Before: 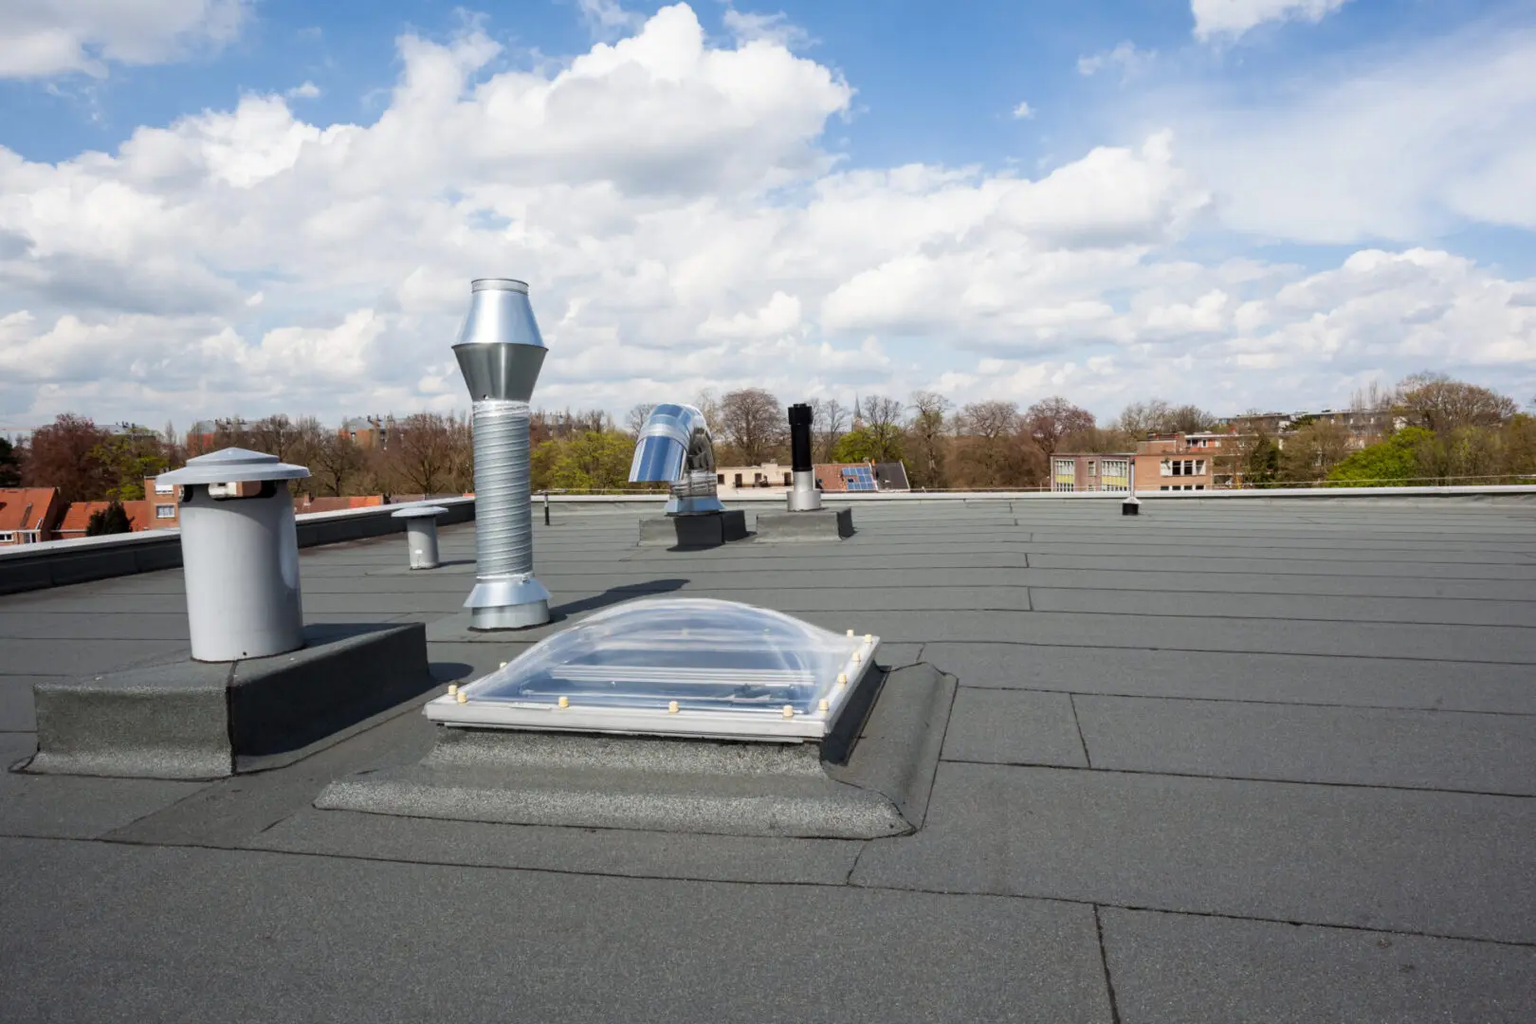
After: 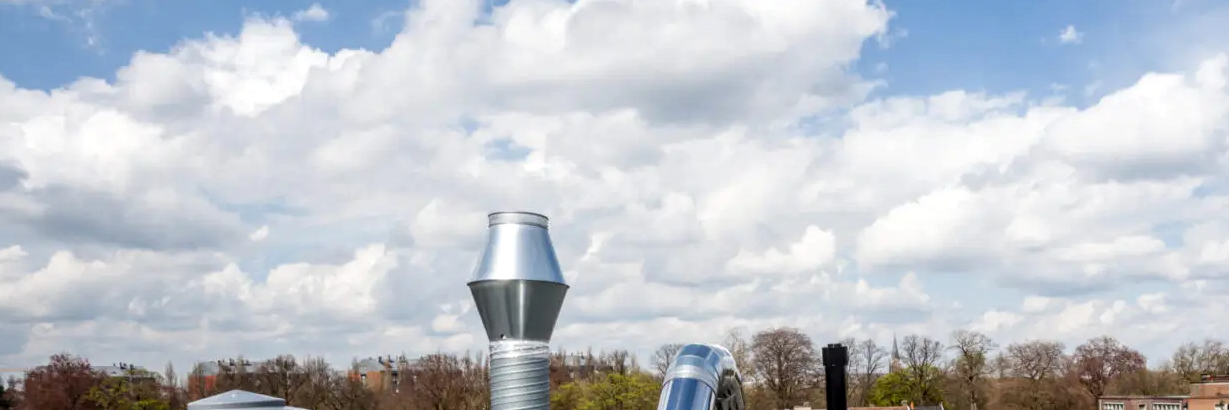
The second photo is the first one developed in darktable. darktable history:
crop: left 0.557%, top 7.636%, right 23.565%, bottom 54.377%
exposure: compensate highlight preservation false
local contrast: detail 130%
